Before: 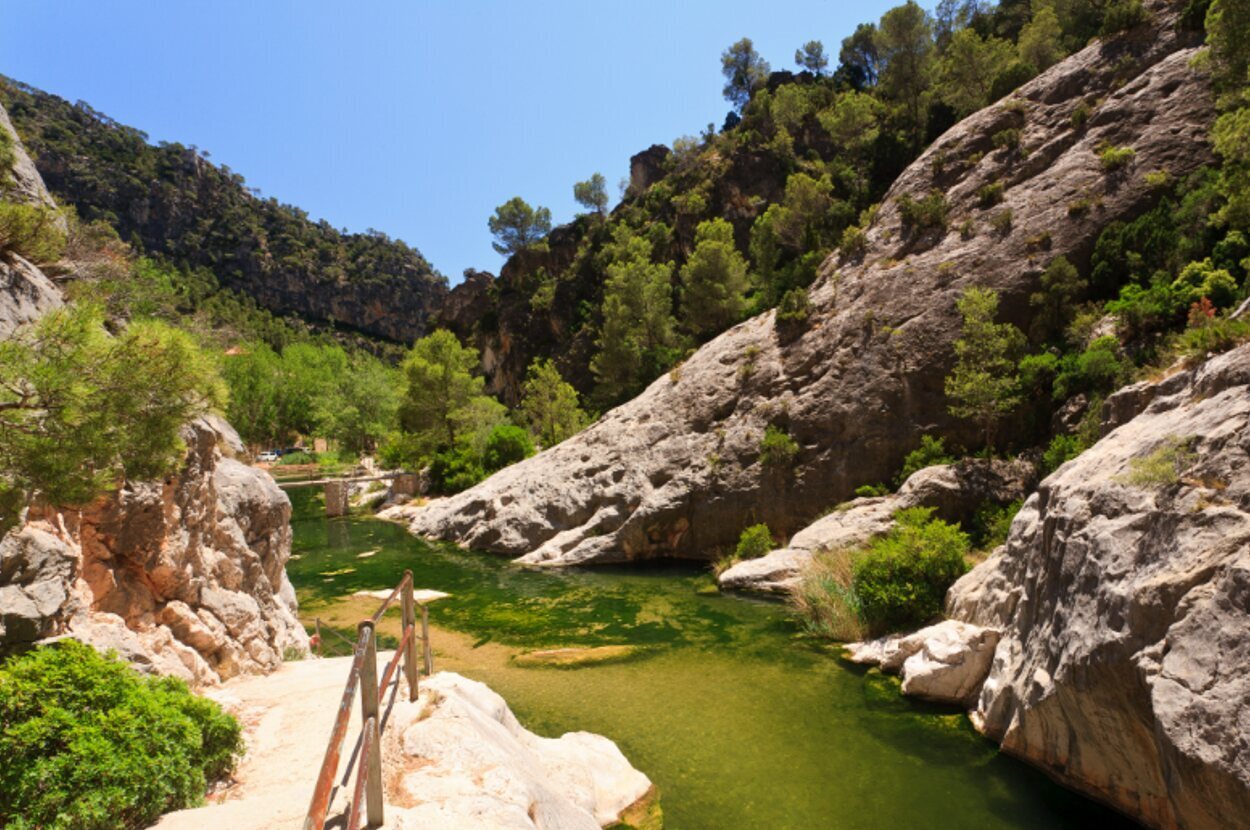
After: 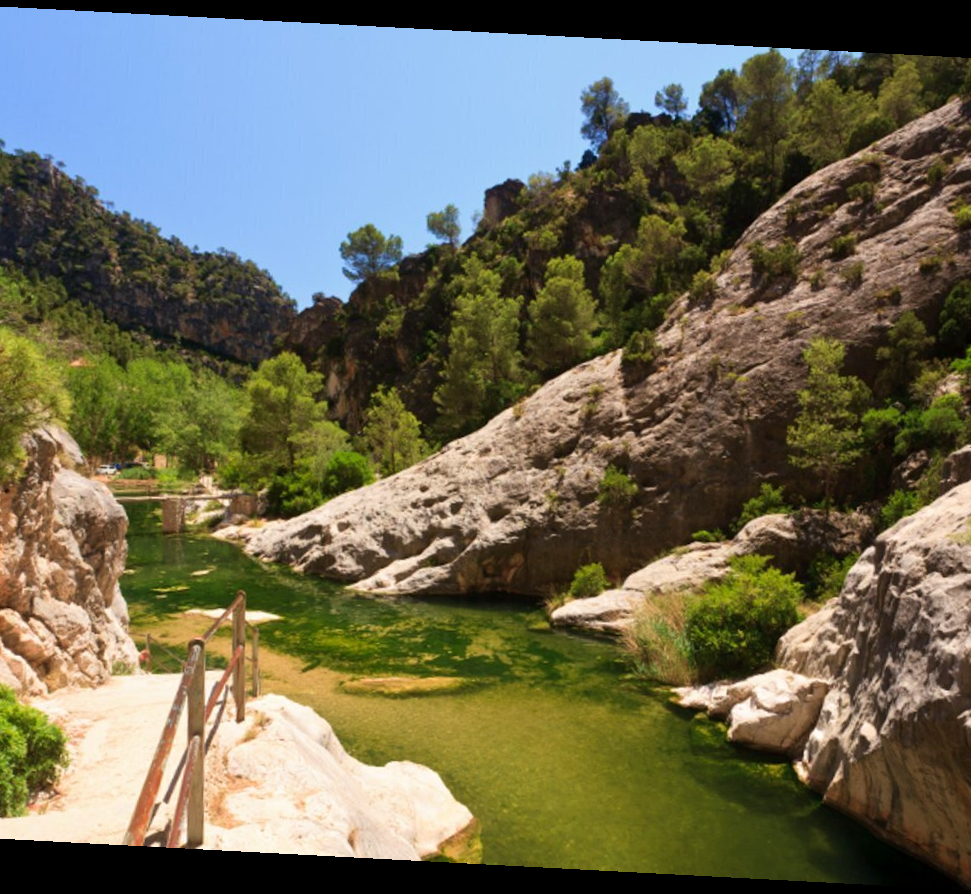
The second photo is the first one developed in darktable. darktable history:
crop and rotate: angle -3.04°, left 13.997%, top 0.02%, right 10.807%, bottom 0.053%
velvia: on, module defaults
exposure: exposure -0.003 EV, compensate exposure bias true, compensate highlight preservation false
